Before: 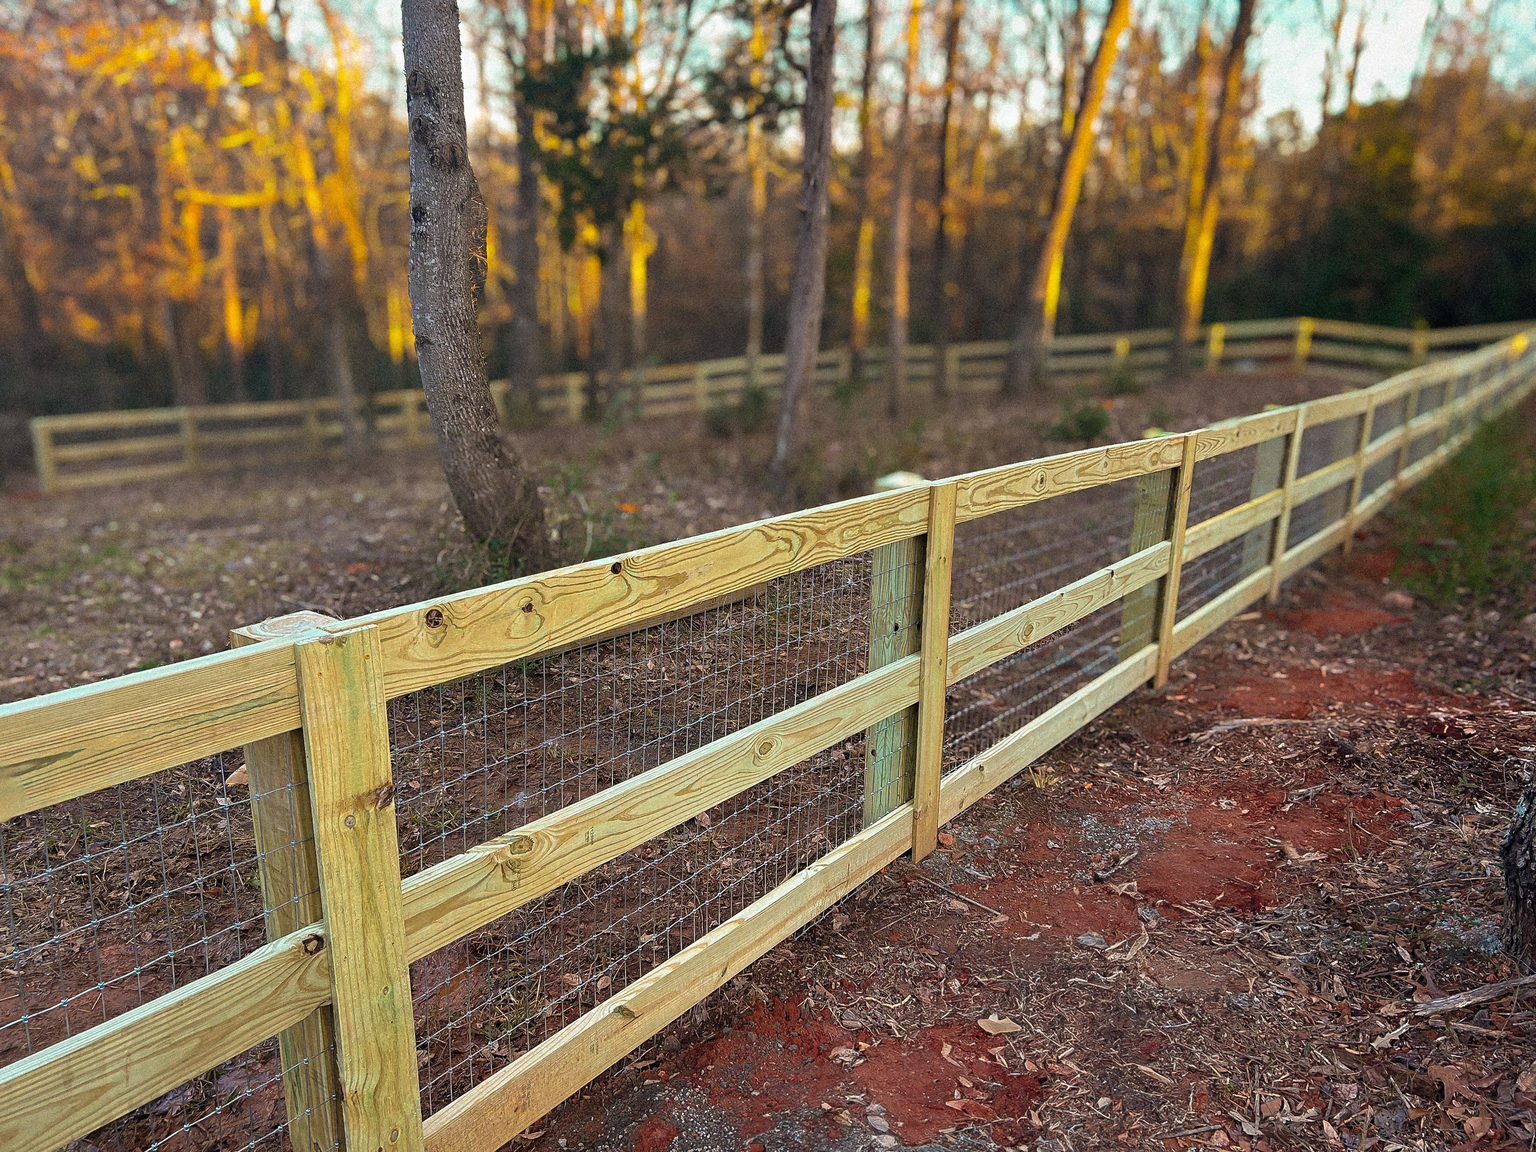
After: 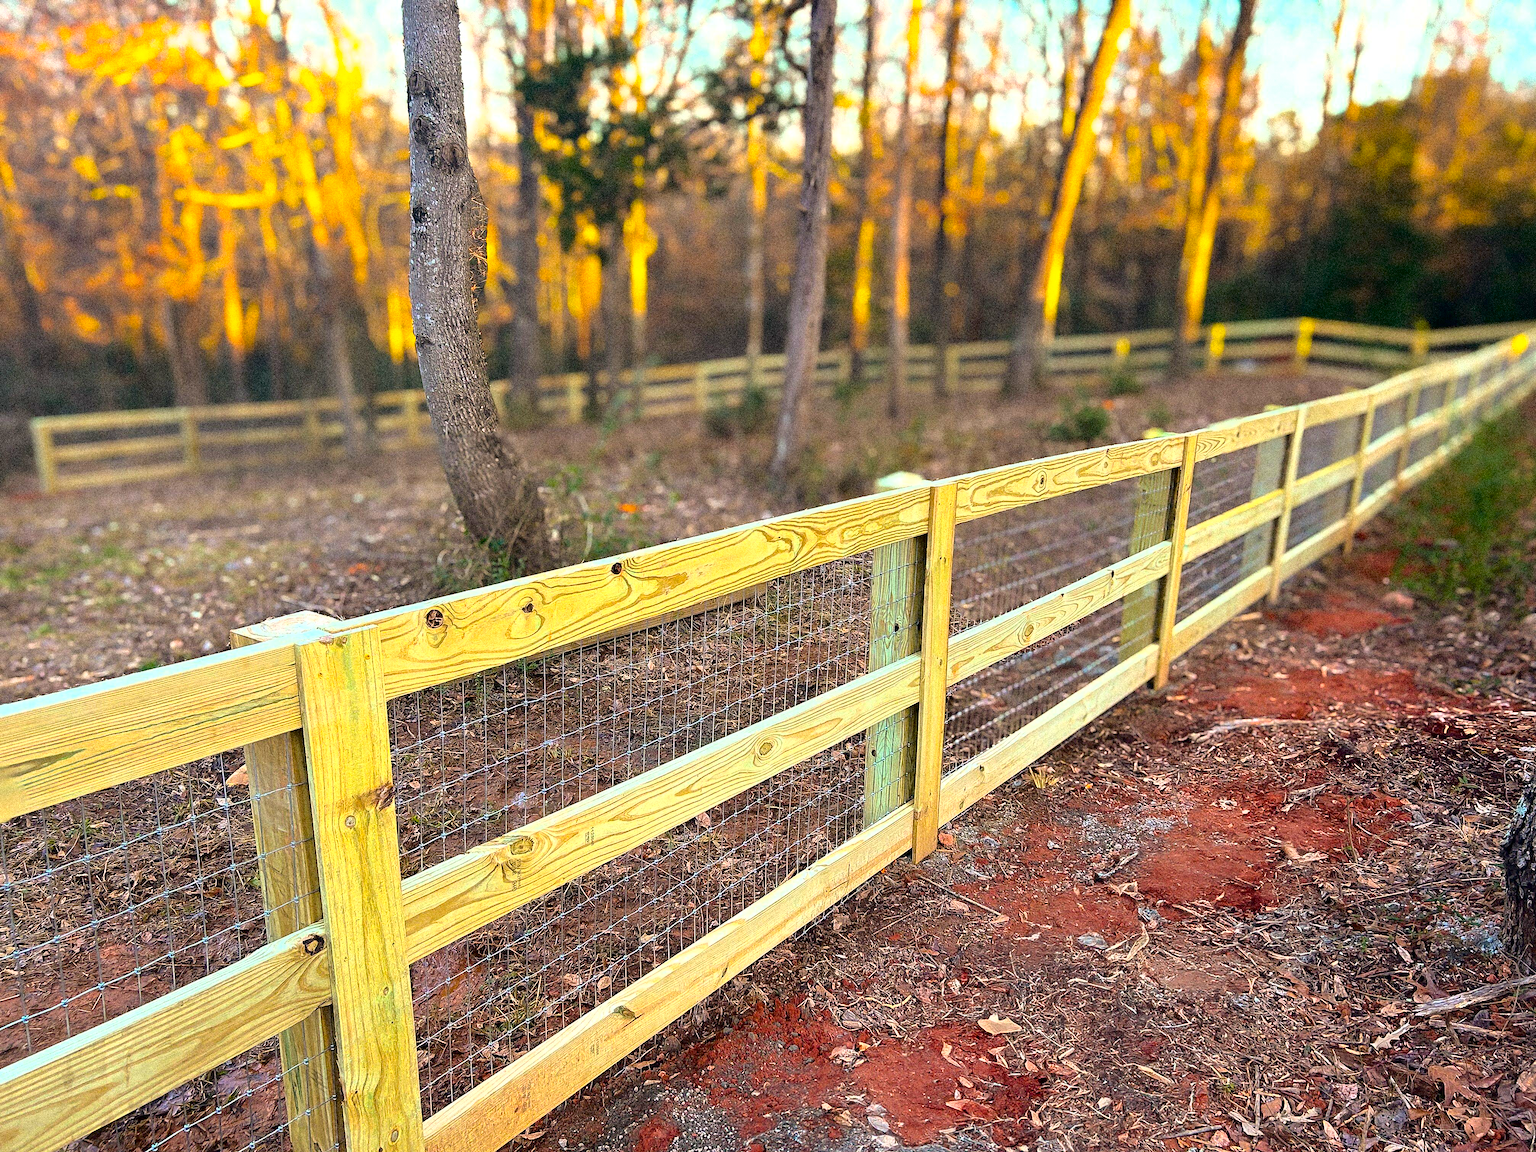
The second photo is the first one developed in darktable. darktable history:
fill light: exposure -2 EV, width 8.6
exposure: exposure 0.935 EV, compensate highlight preservation false
color balance rgb: perceptual saturation grading › global saturation 20%, global vibrance 20%
